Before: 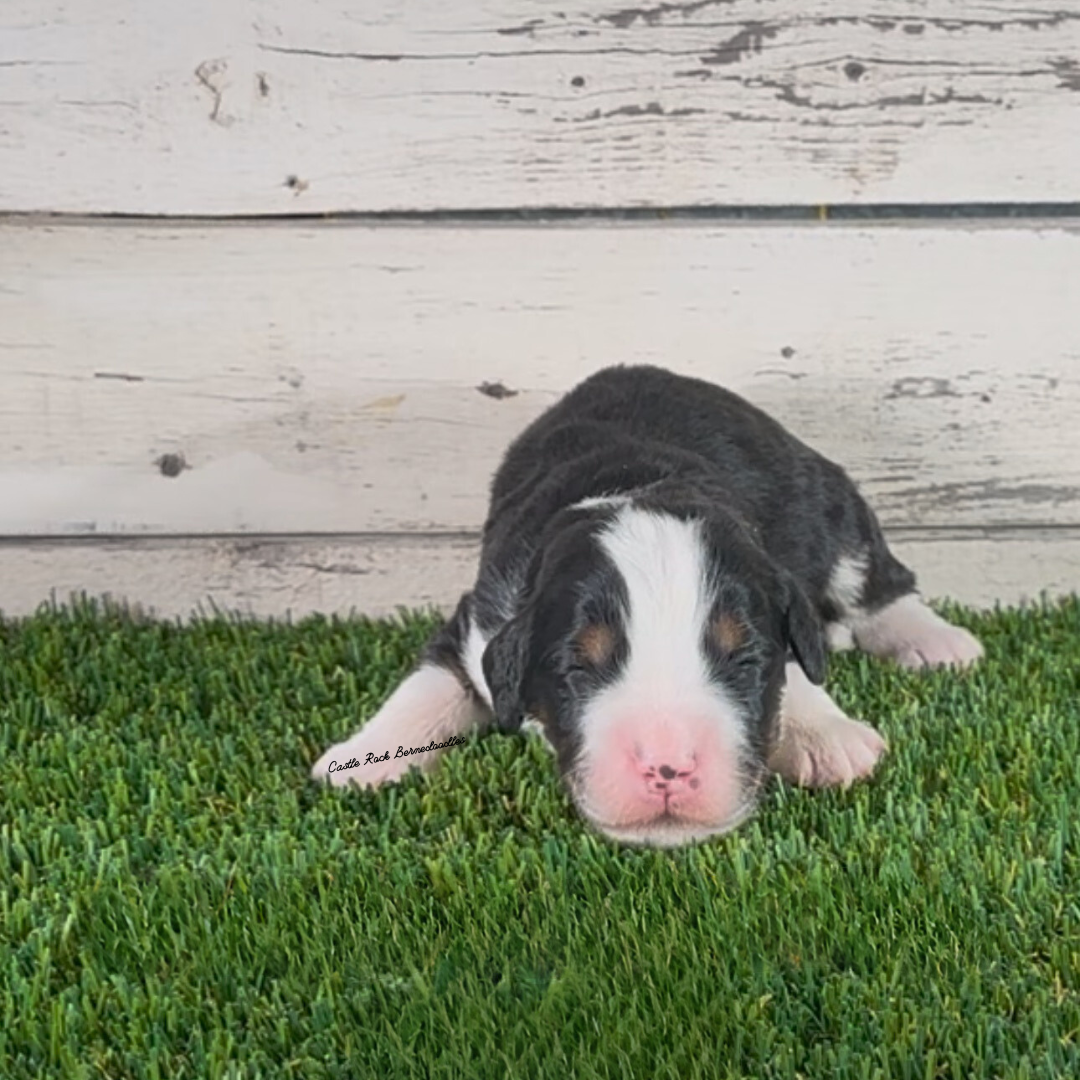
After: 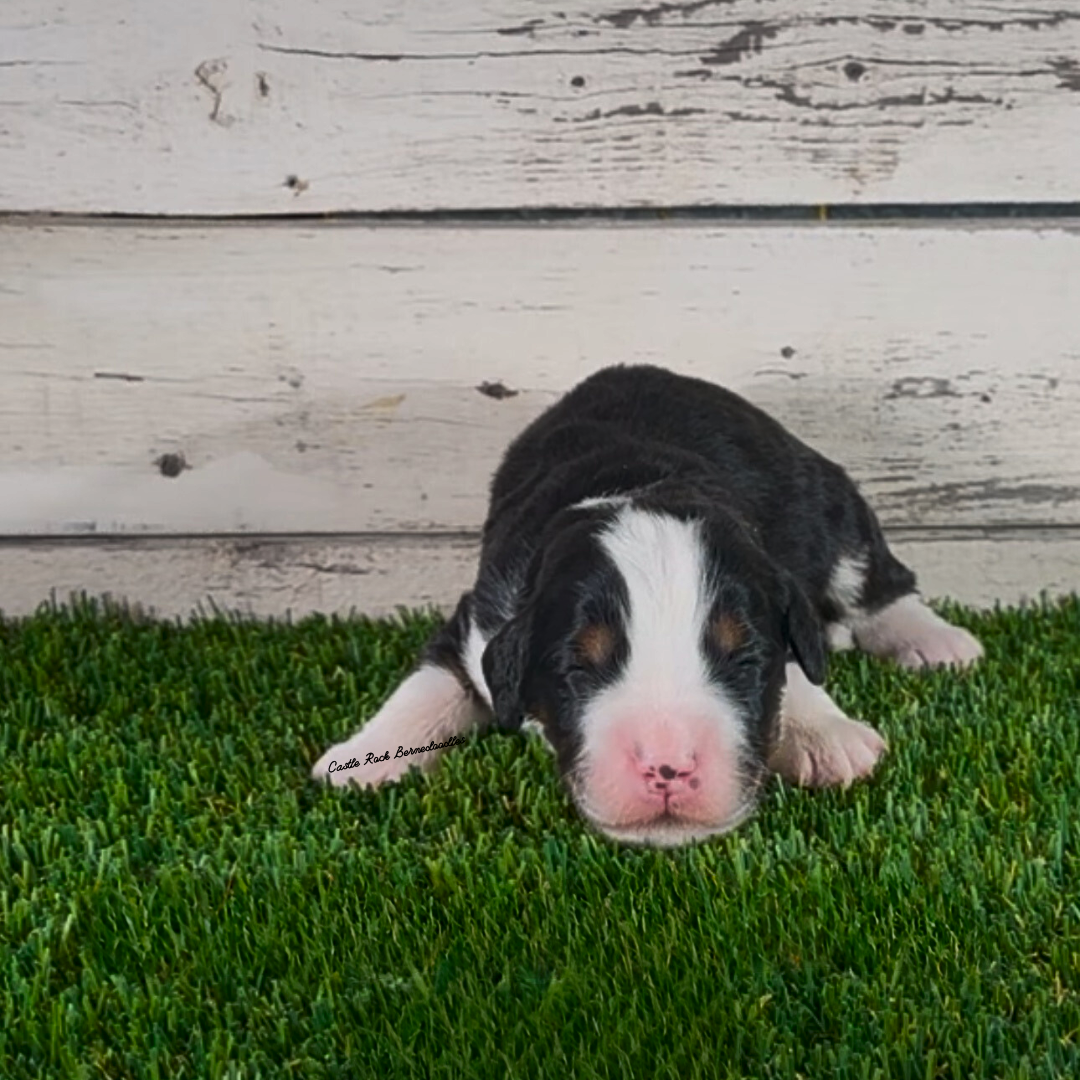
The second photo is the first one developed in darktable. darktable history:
contrast brightness saturation: brightness -0.22, saturation 0.081
